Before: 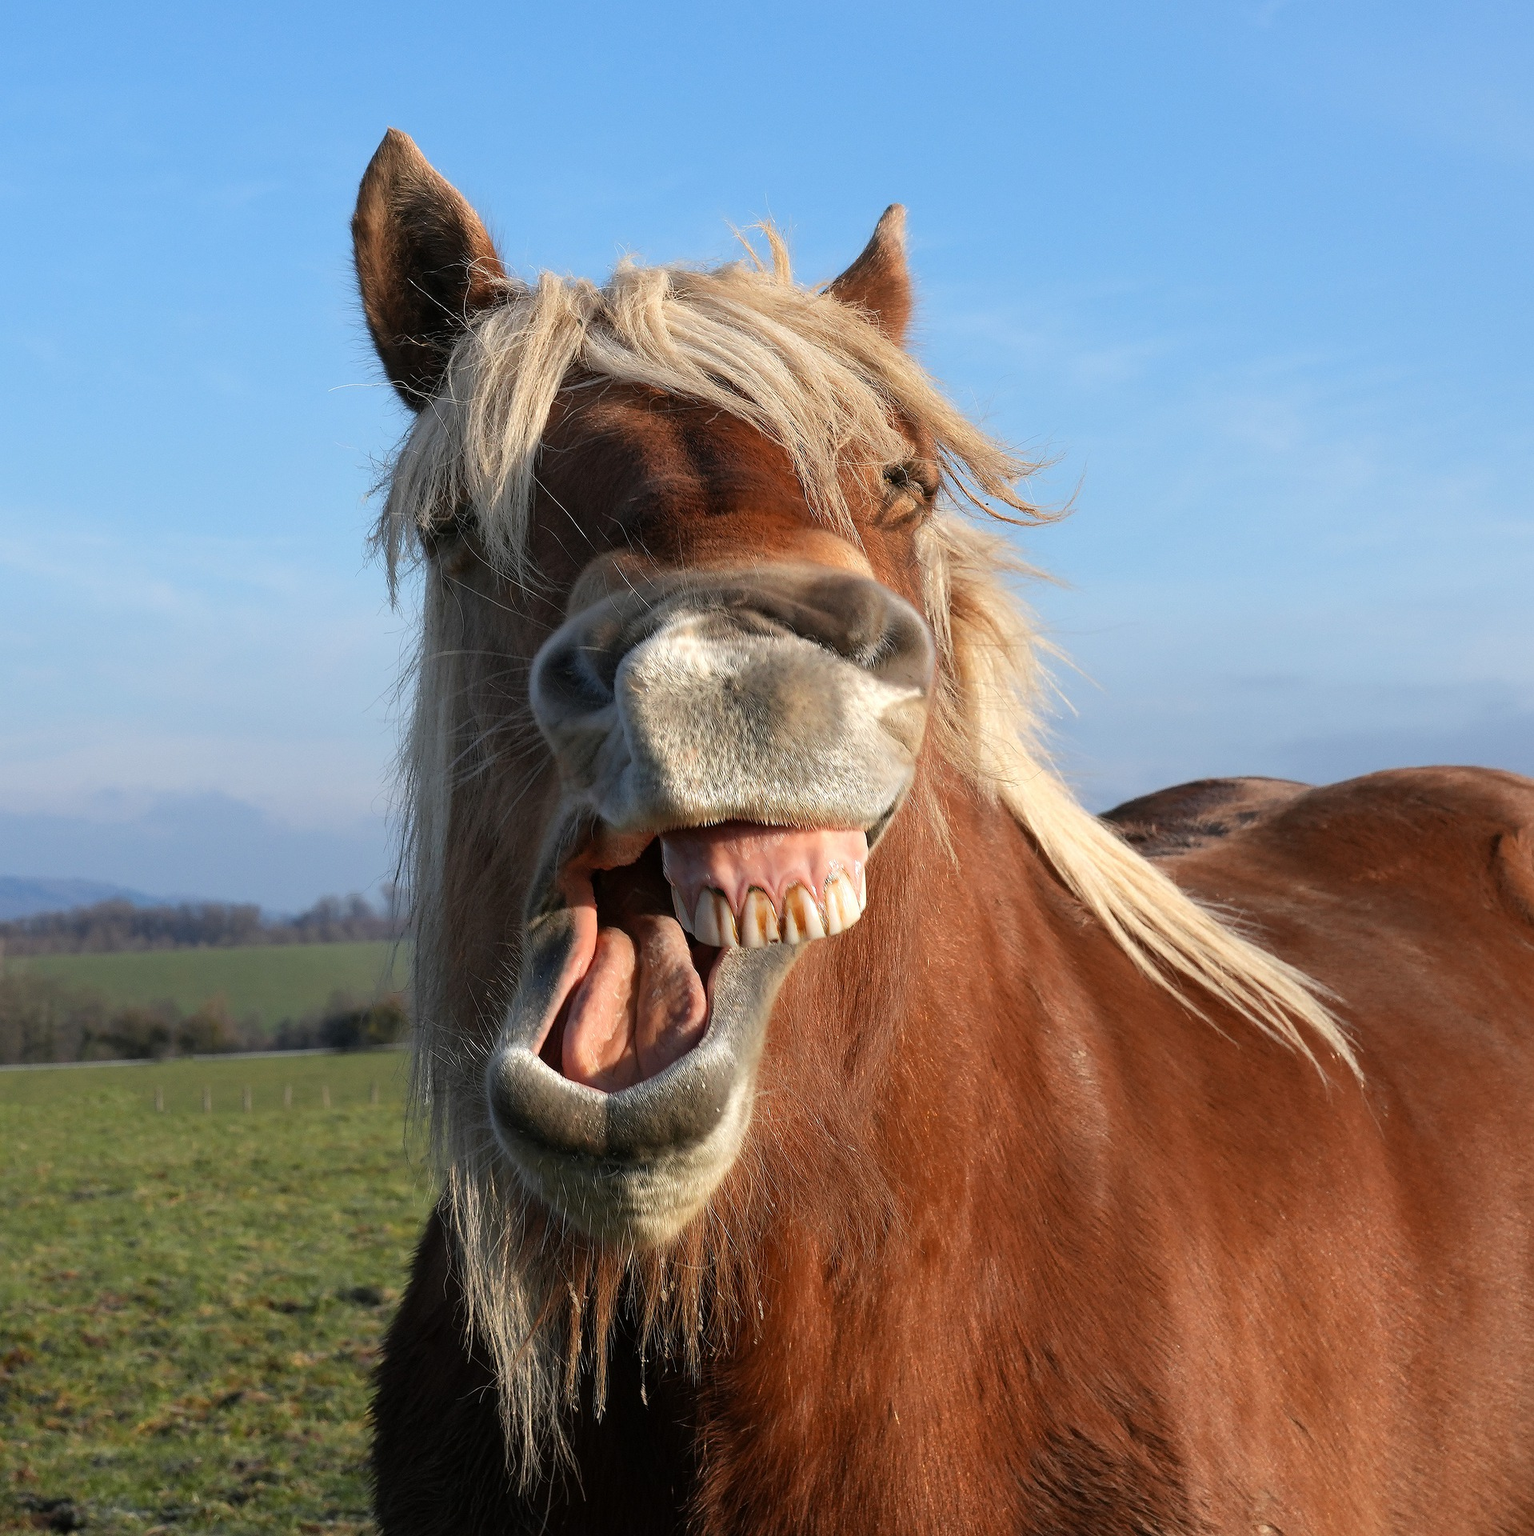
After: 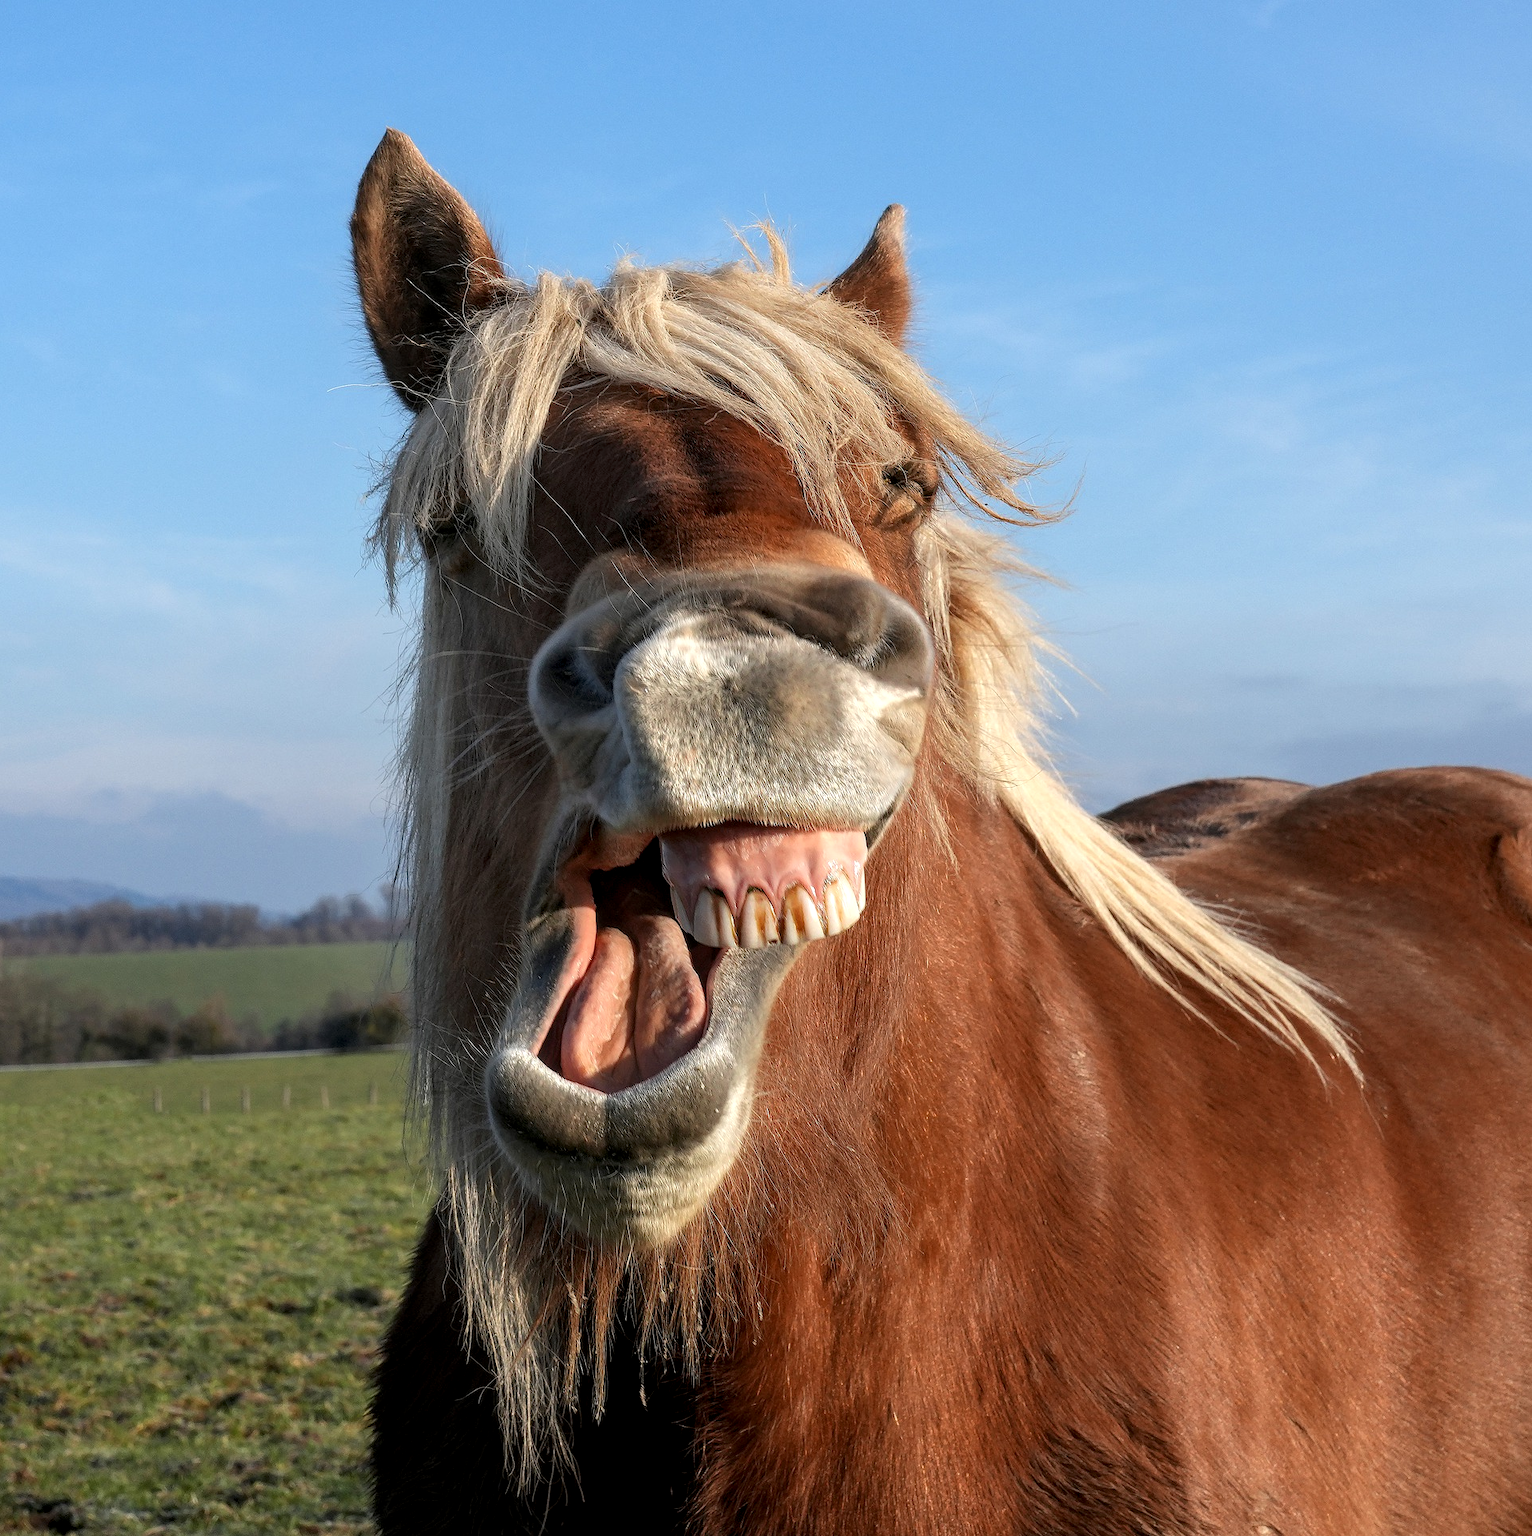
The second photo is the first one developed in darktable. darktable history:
crop and rotate: left 0.126%
local contrast: detail 130%
